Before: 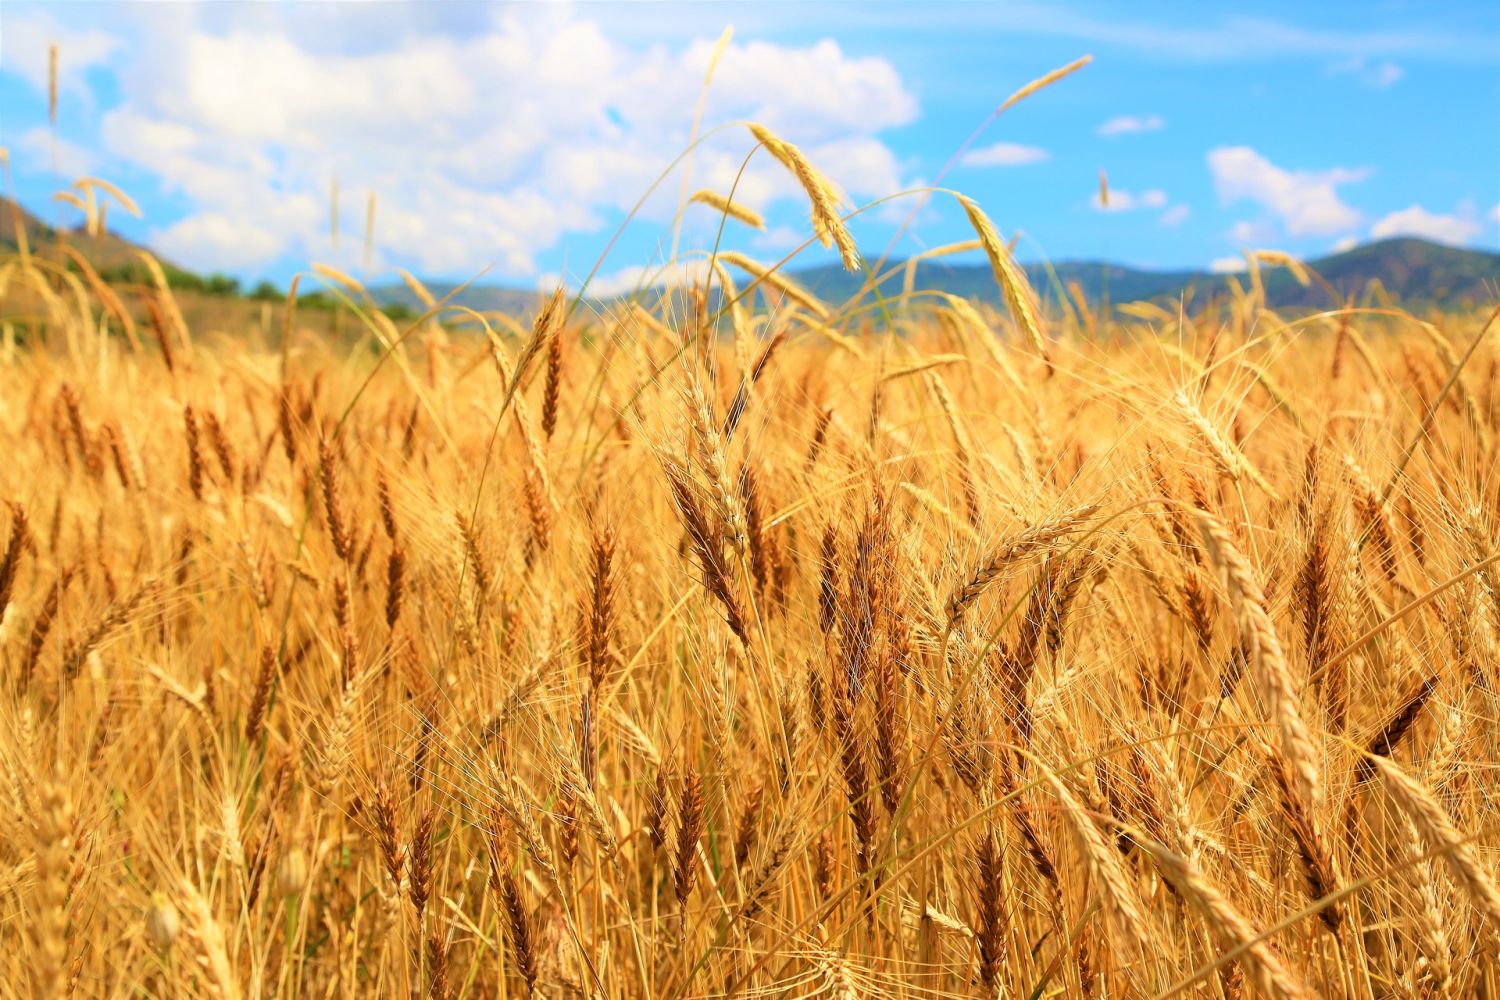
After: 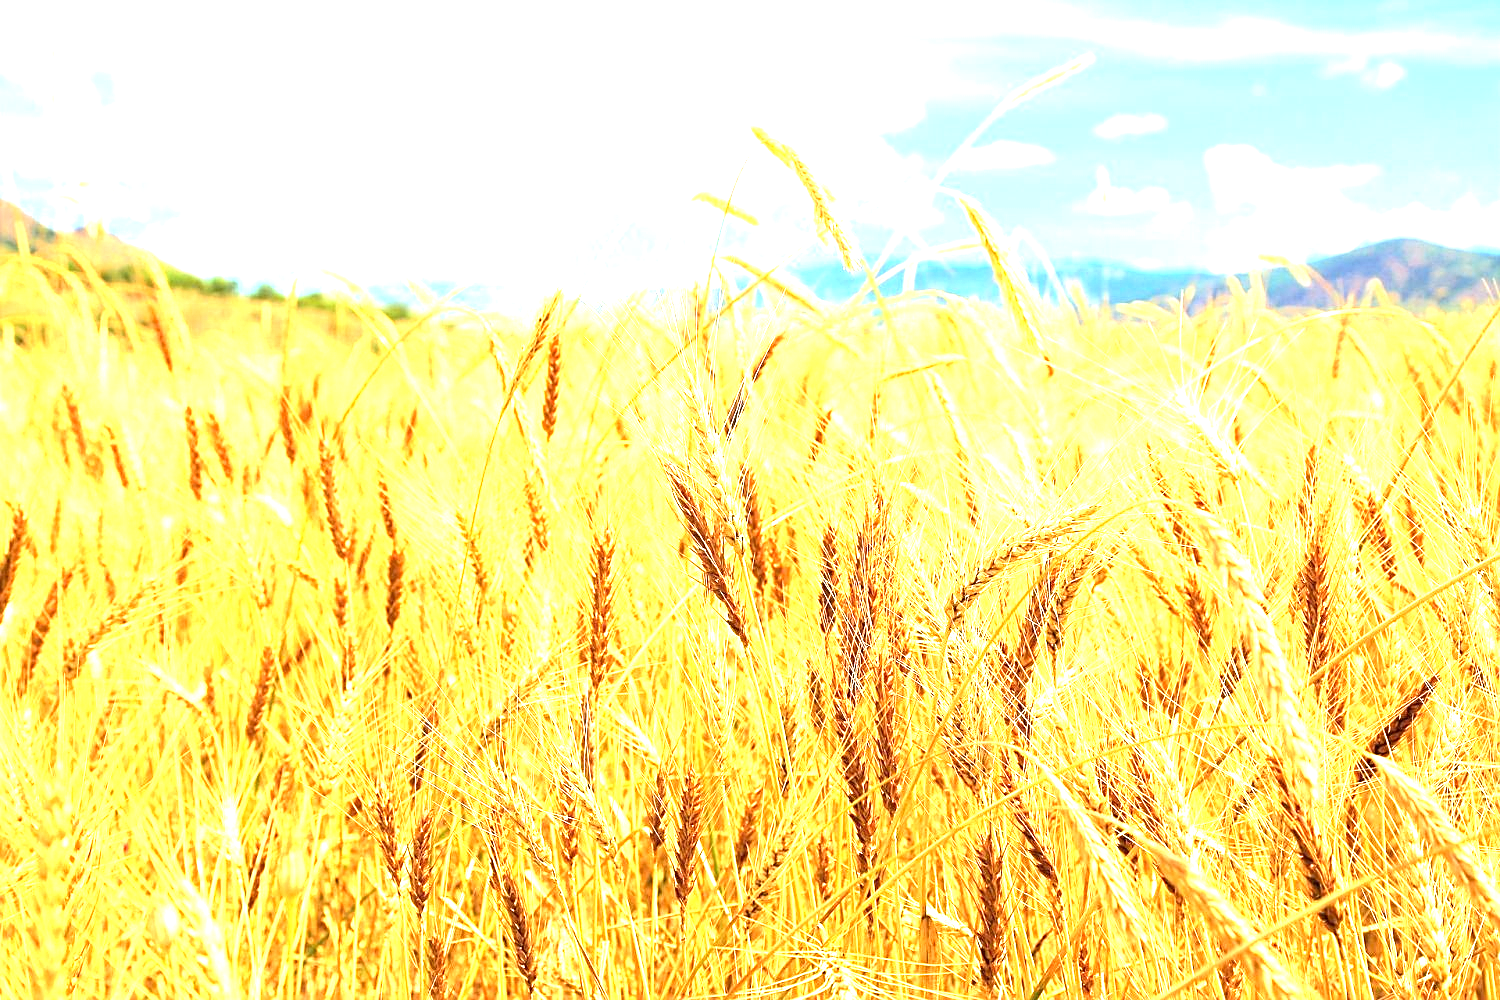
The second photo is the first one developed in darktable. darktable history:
exposure: black level correction 0, exposure 1.99 EV, compensate exposure bias true, compensate highlight preservation false
sharpen: on, module defaults
